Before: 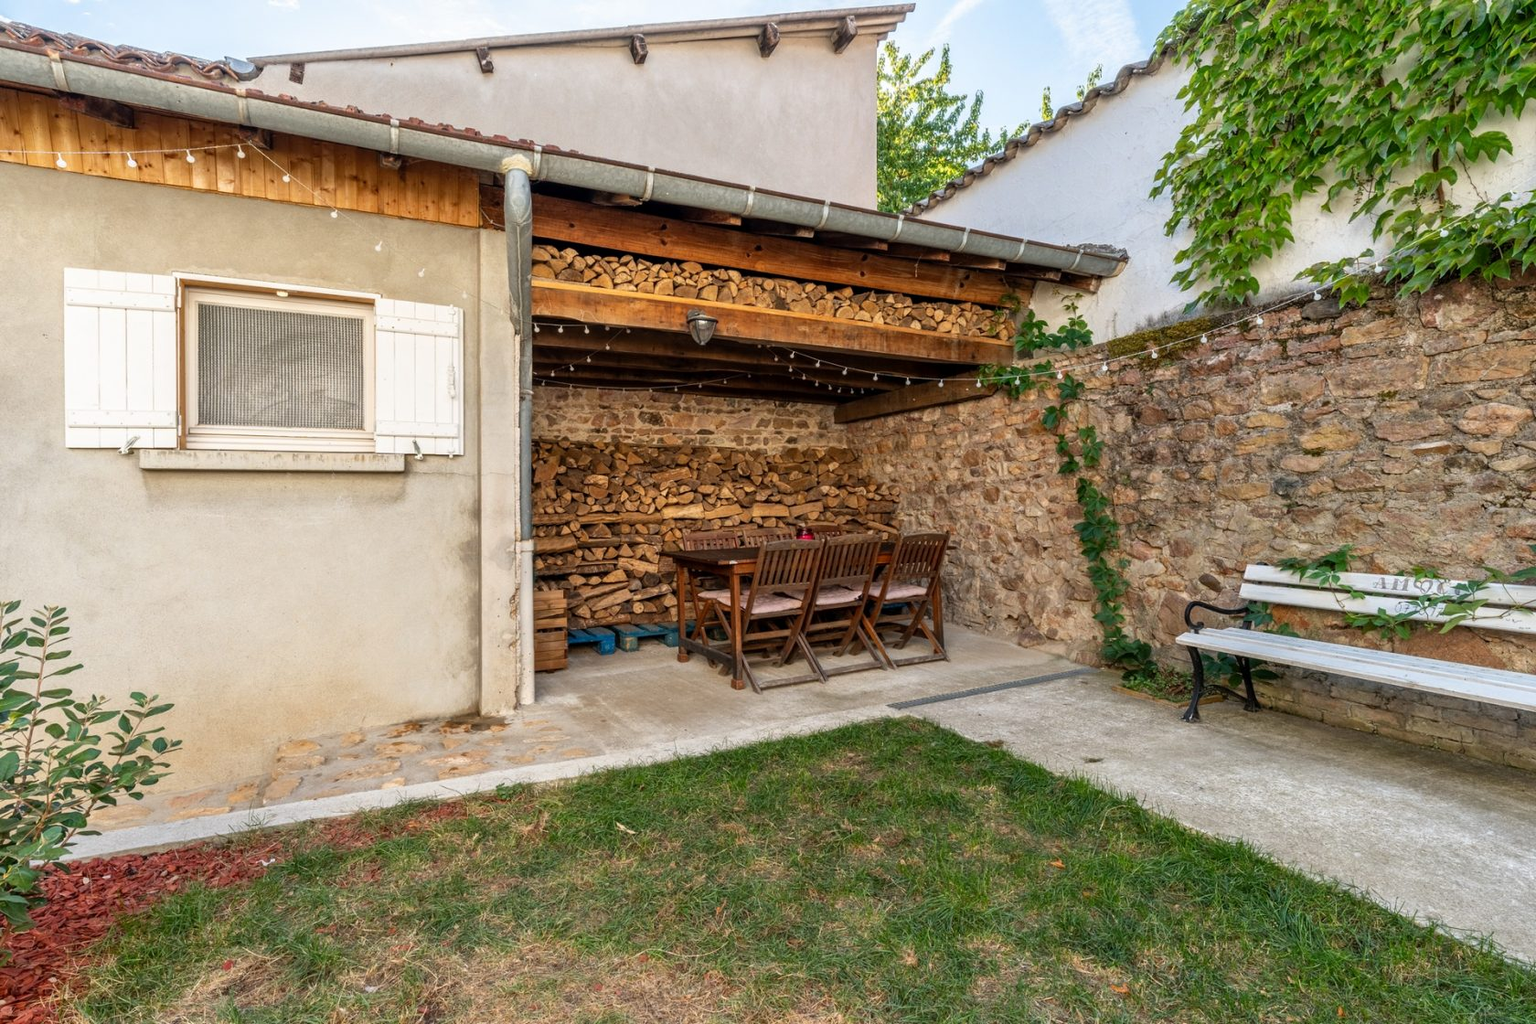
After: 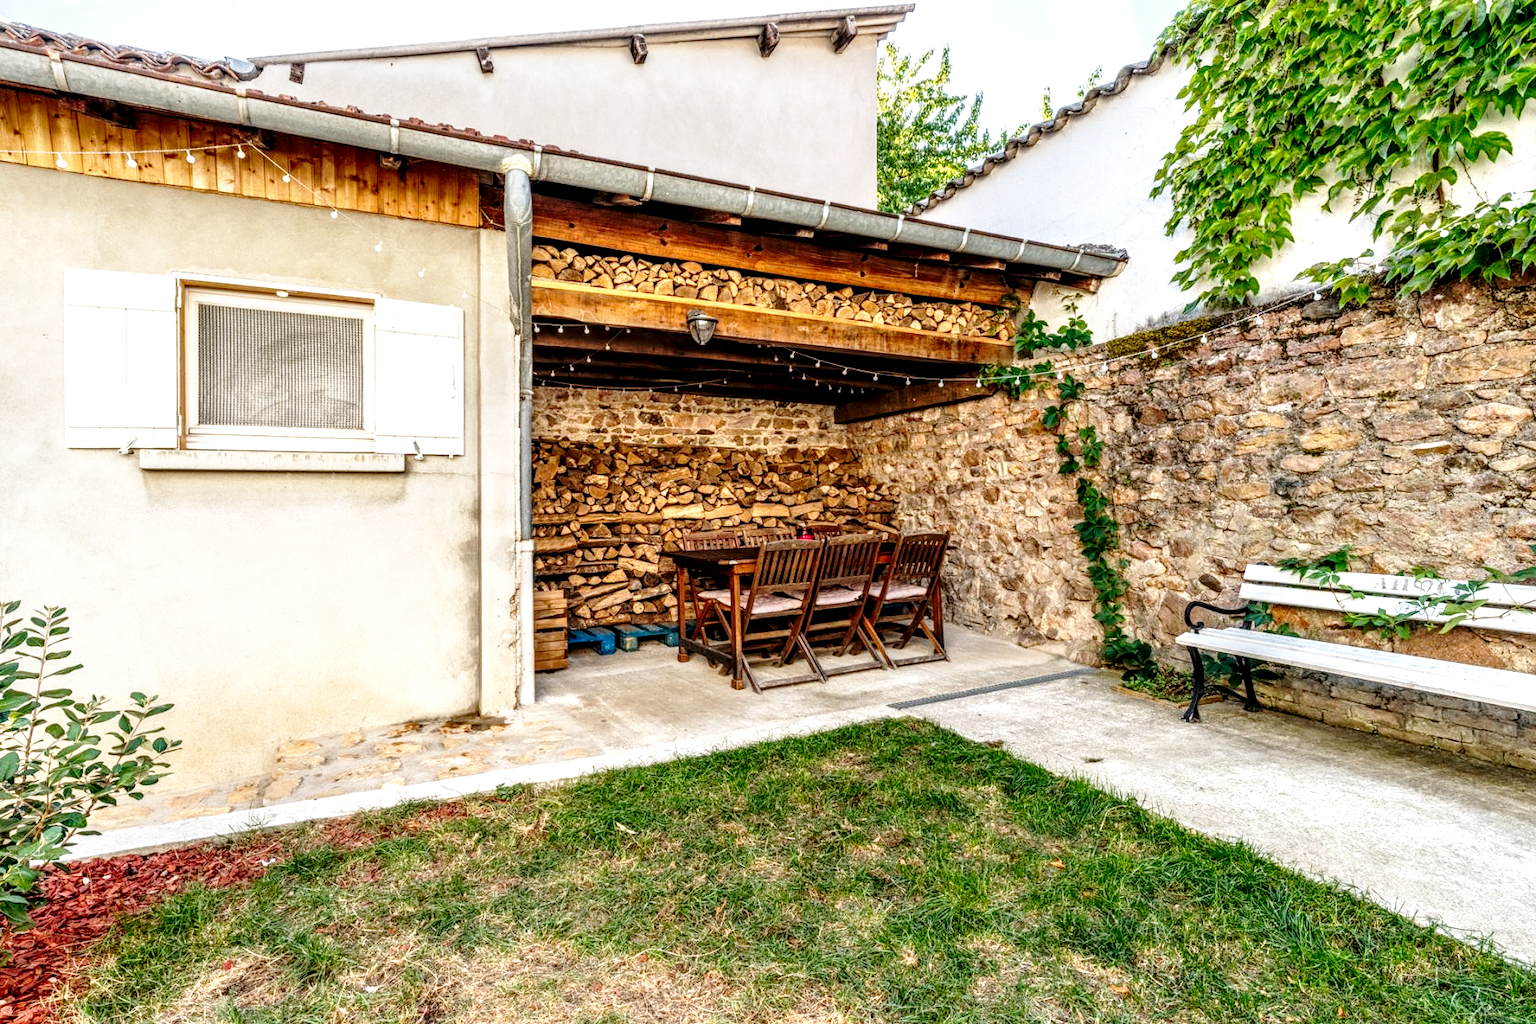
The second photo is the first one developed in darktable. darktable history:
base curve: curves: ch0 [(0, 0) (0.028, 0.03) (0.121, 0.232) (0.46, 0.748) (0.859, 0.968) (1, 1)], preserve colors none
local contrast: detail 160%
rotate and perspective: crop left 0, crop top 0
